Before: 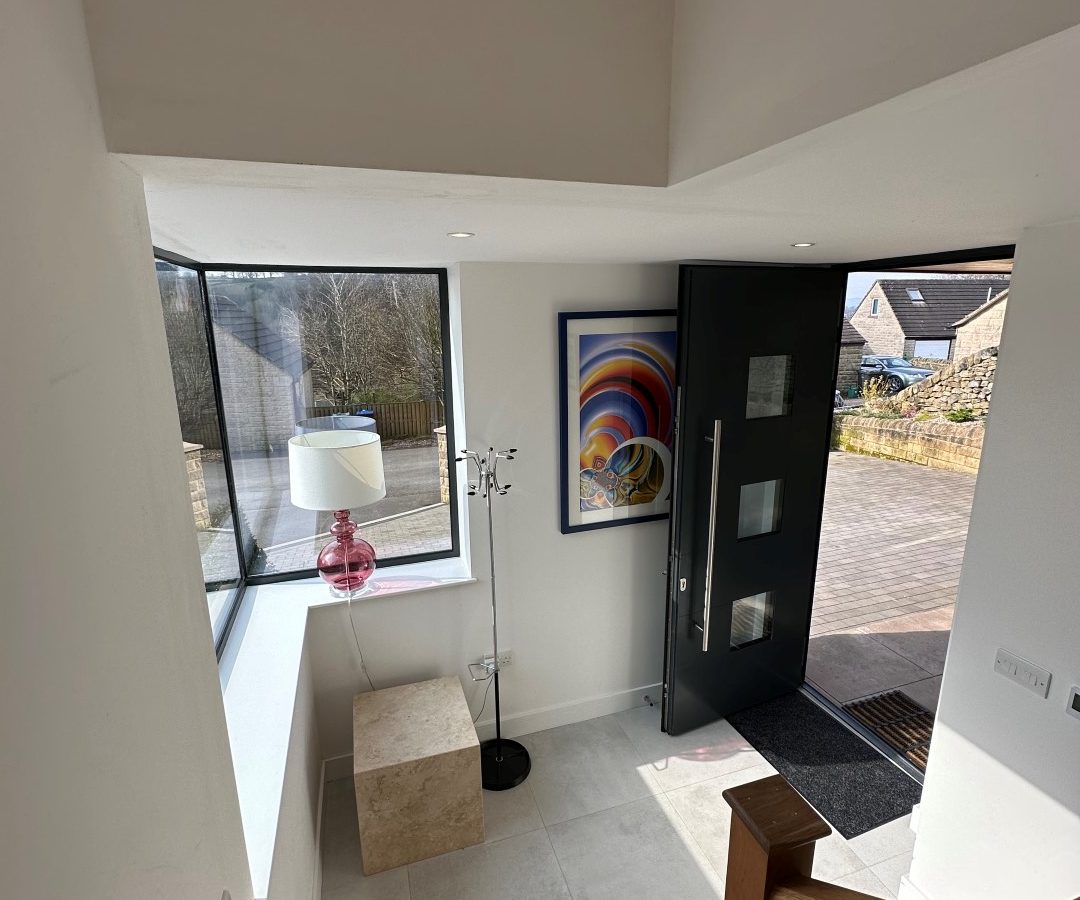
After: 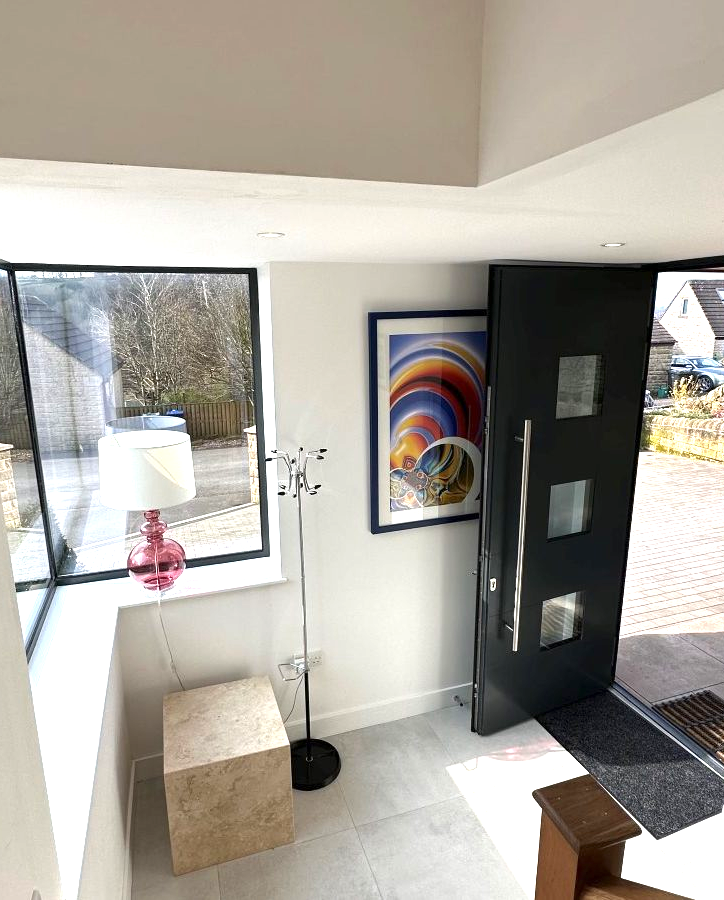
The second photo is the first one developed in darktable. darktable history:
crop and rotate: left 17.657%, right 15.299%
exposure: black level correction 0, exposure 0.933 EV, compensate highlight preservation false
